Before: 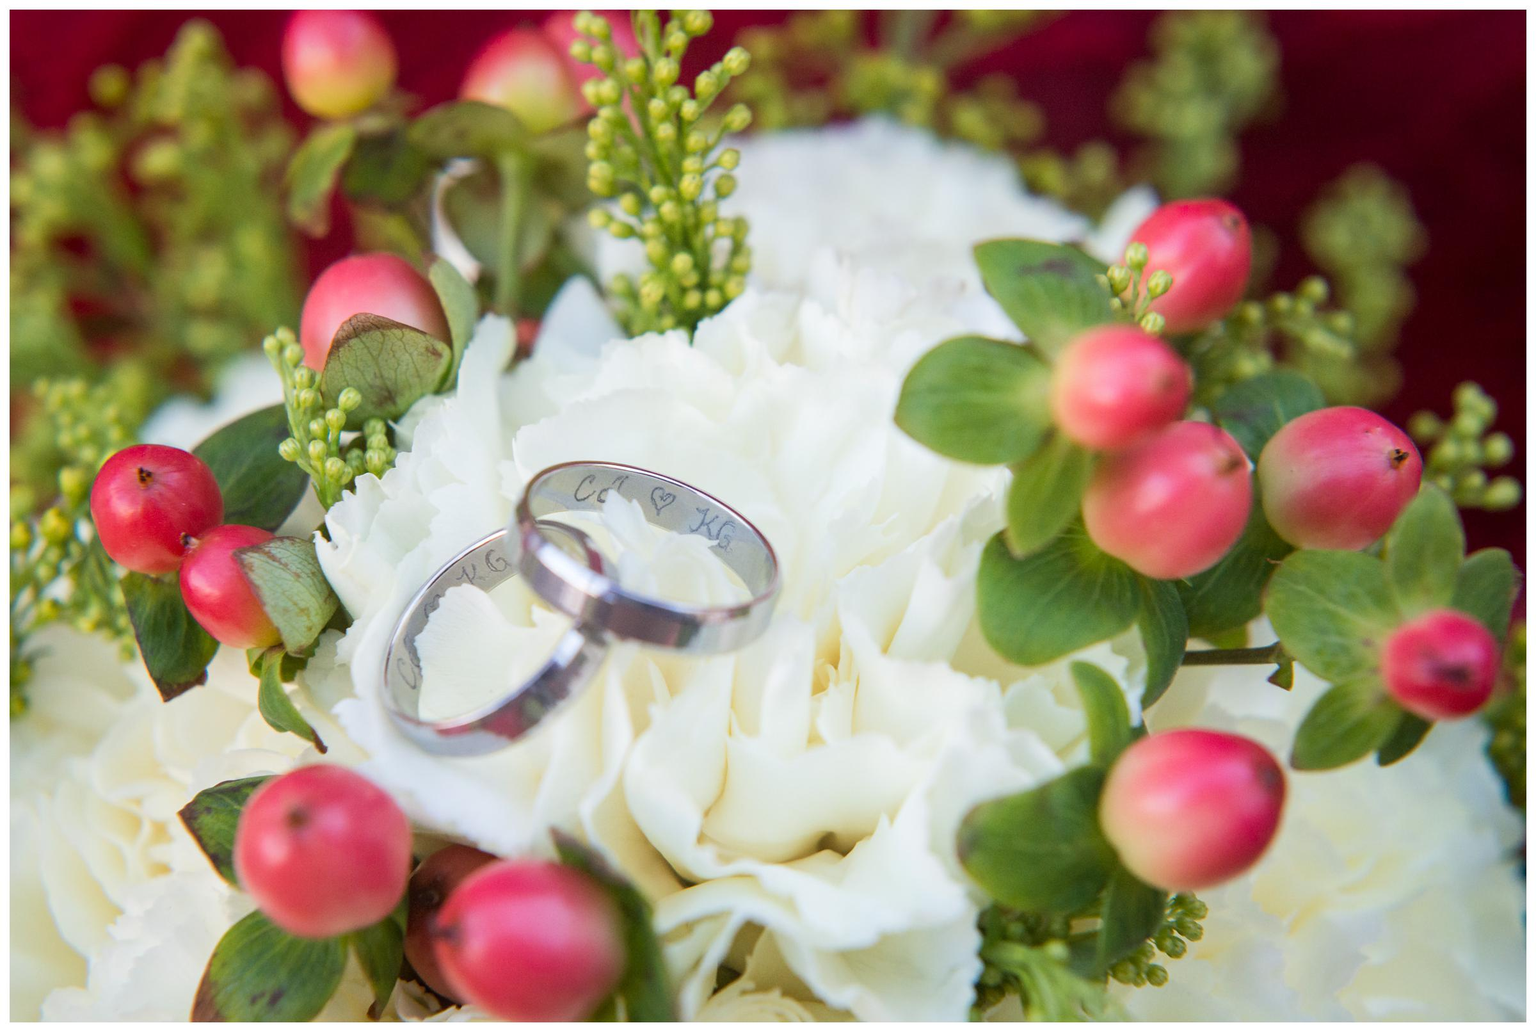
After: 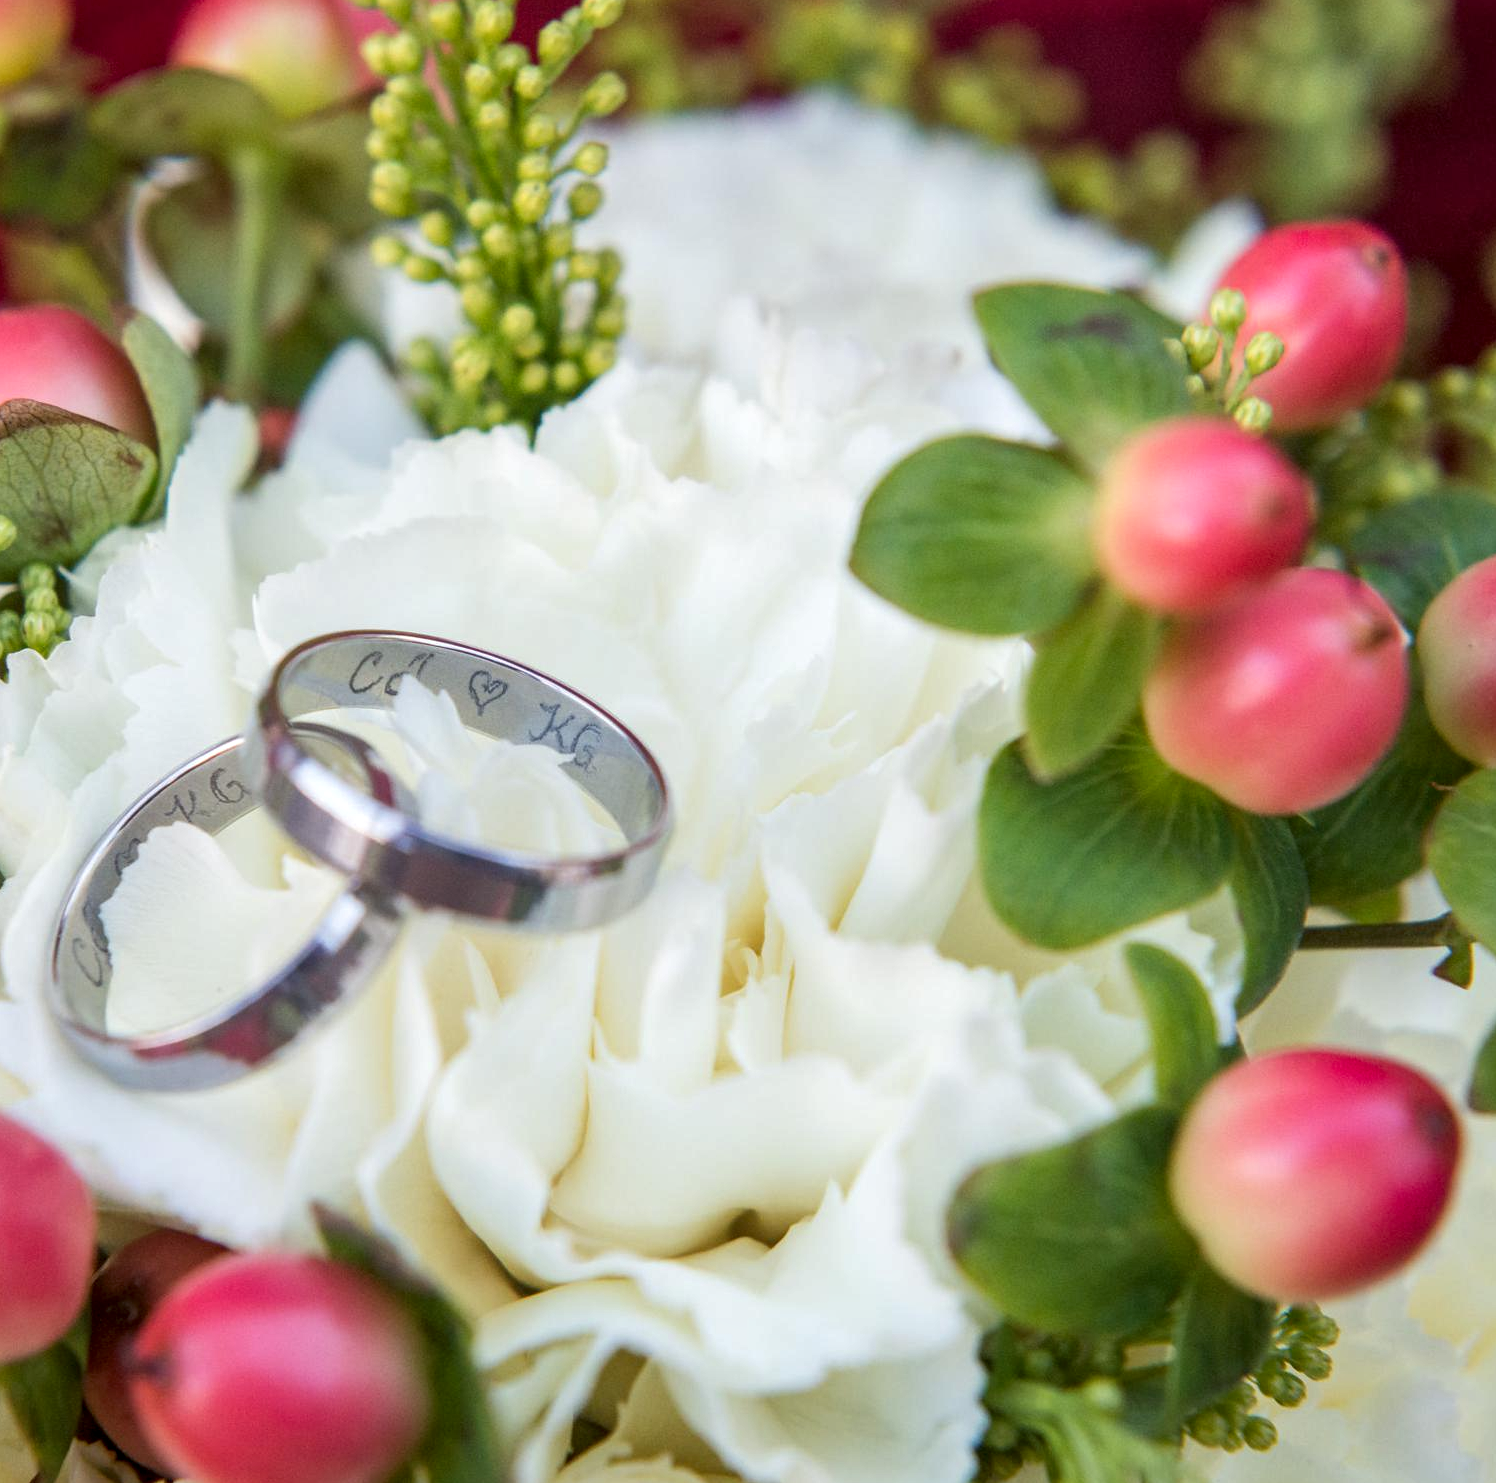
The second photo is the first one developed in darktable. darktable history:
local contrast: detail 130%
shadows and highlights: shadows 37.11, highlights -26.61, soften with gaussian
crop and rotate: left 22.838%, top 5.642%, right 14.818%, bottom 2.338%
